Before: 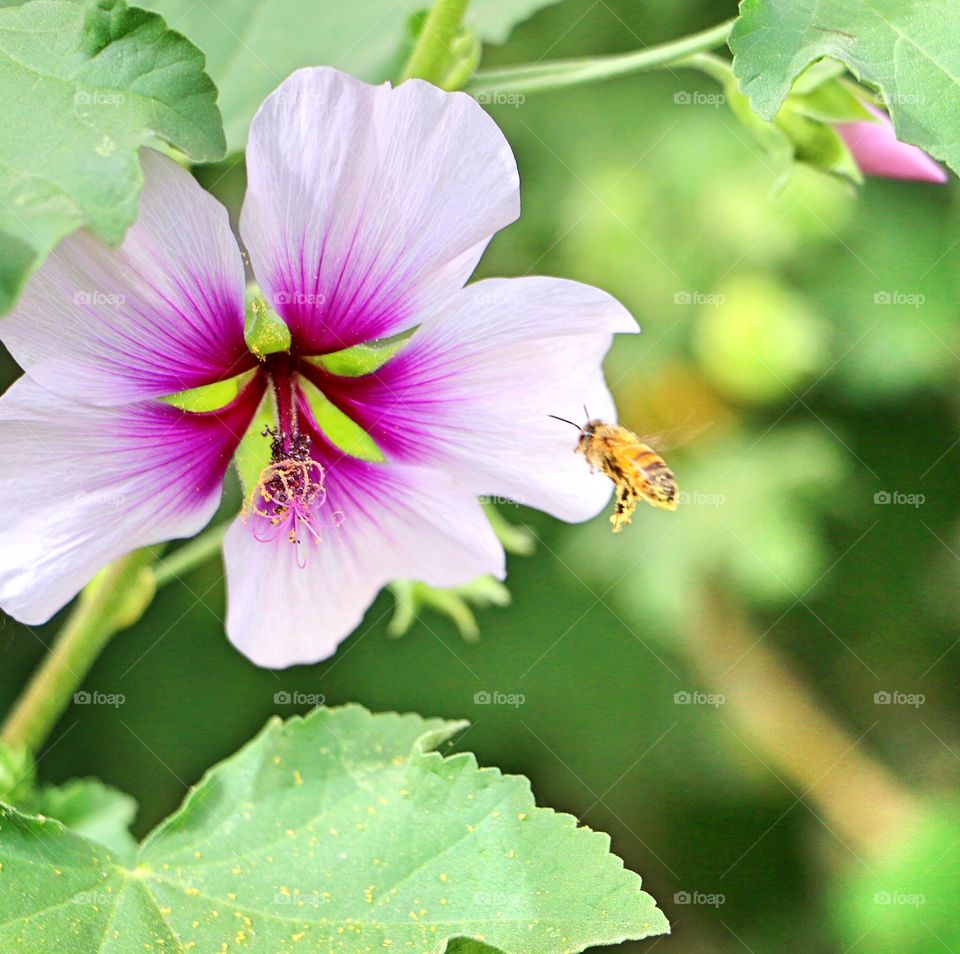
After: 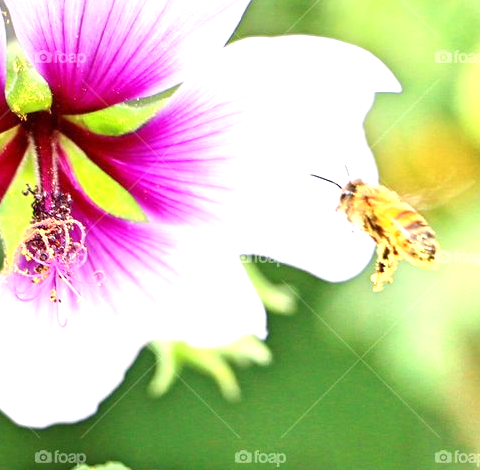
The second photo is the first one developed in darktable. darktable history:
crop: left 24.995%, top 25.323%, right 24.97%, bottom 25.324%
local contrast: mode bilateral grid, contrast 15, coarseness 35, detail 105%, midtone range 0.2
exposure: exposure 0.745 EV, compensate highlight preservation false
